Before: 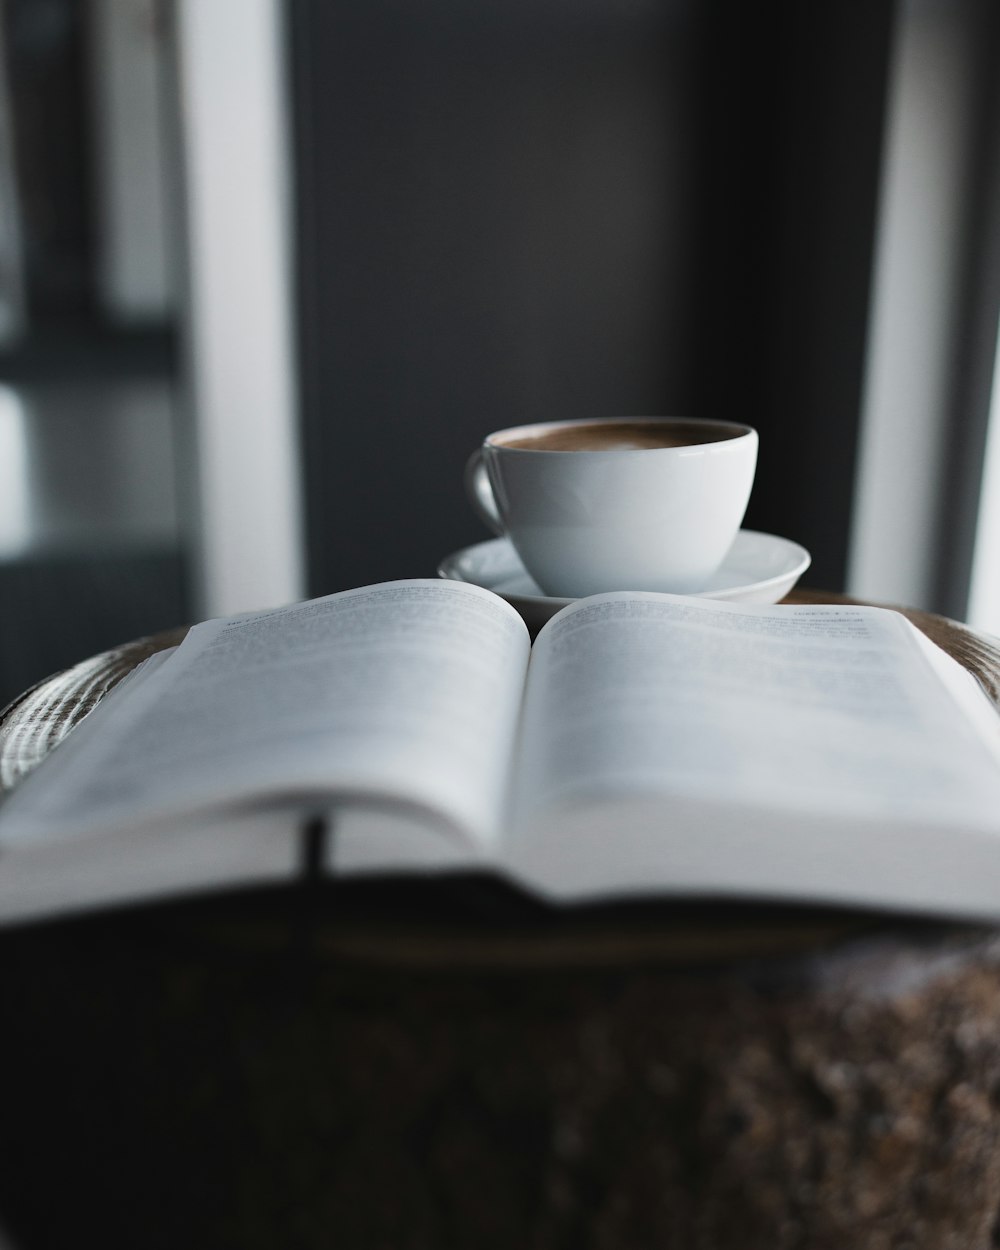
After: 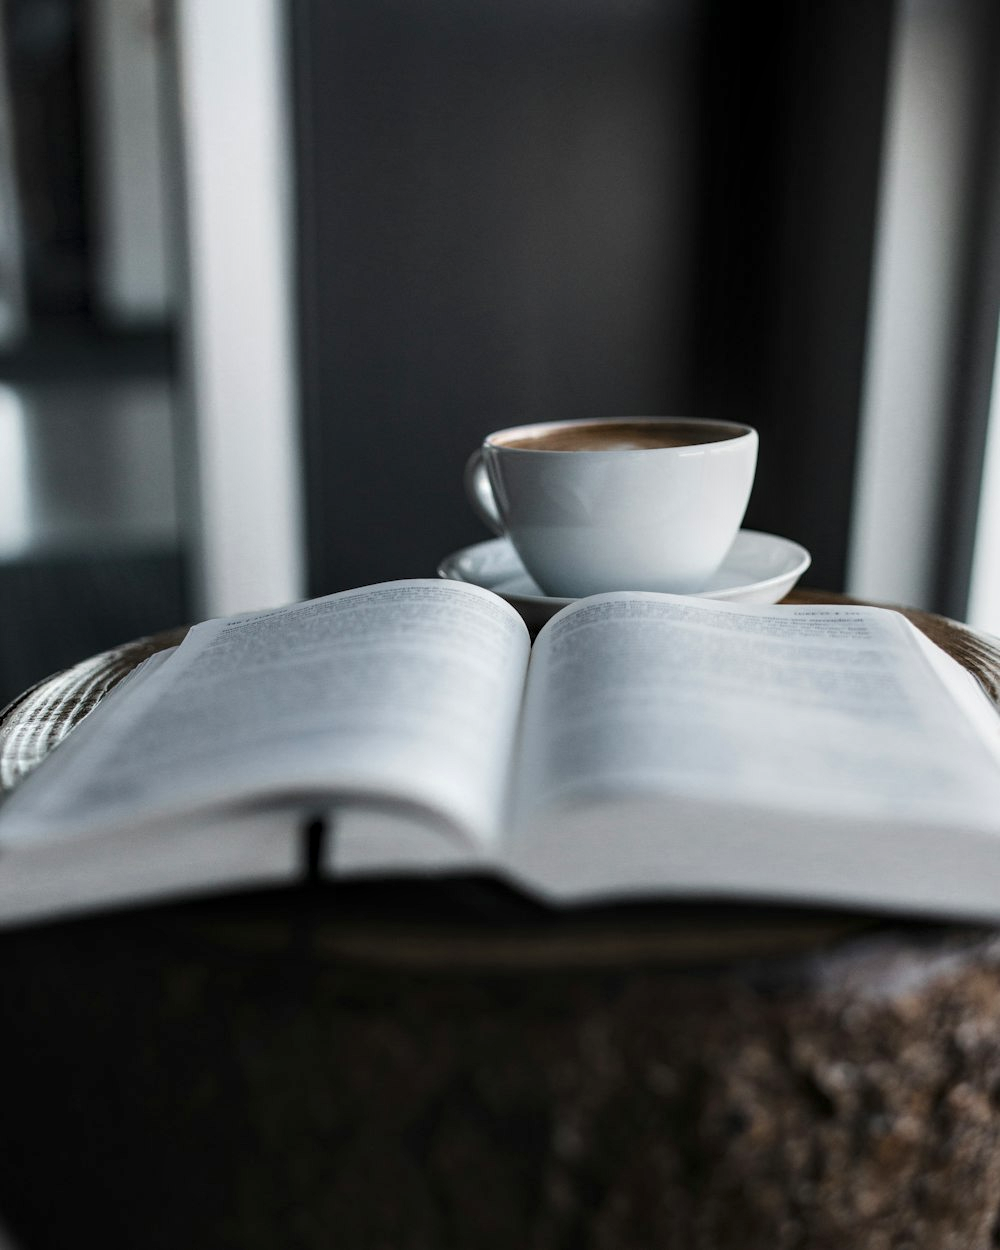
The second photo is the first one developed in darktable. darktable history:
local contrast: detail 150%
color balance rgb: perceptual saturation grading › global saturation 10%, global vibrance 10%
